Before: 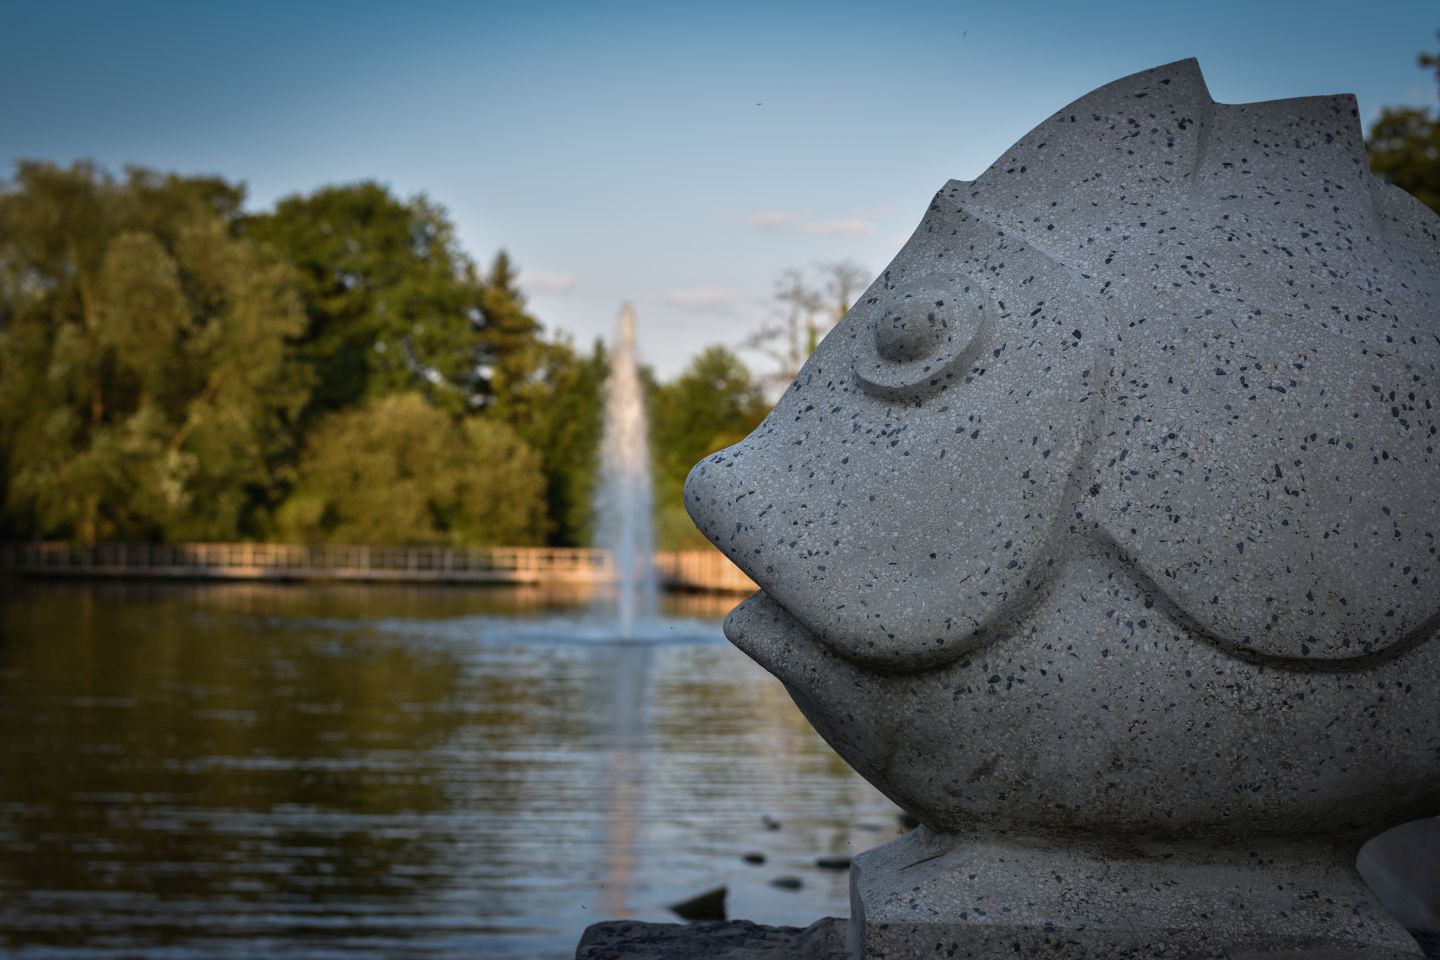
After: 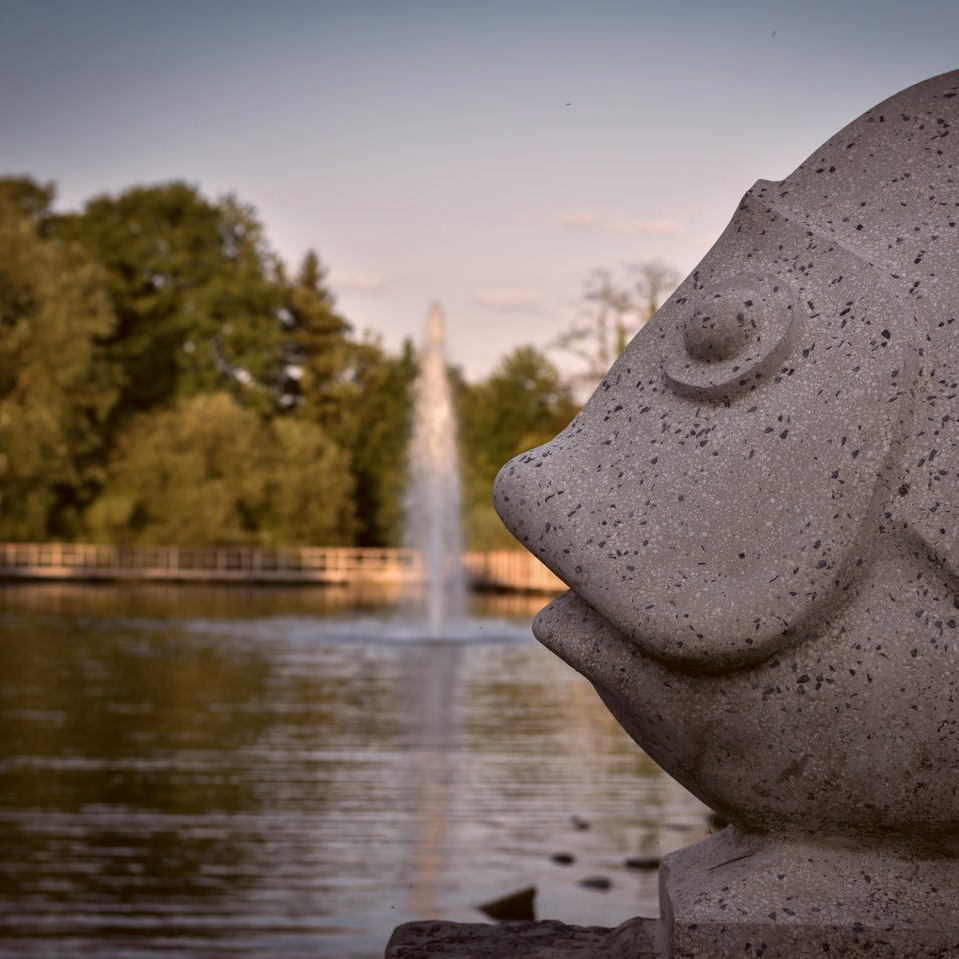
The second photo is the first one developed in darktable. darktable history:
shadows and highlights: shadows -9.12, white point adjustment 1.56, highlights 10.72
color correction: highlights a* 10.21, highlights b* 9.71, shadows a* 8.03, shadows b* 8.19, saturation 0.776
crop and rotate: left 13.326%, right 20.063%
